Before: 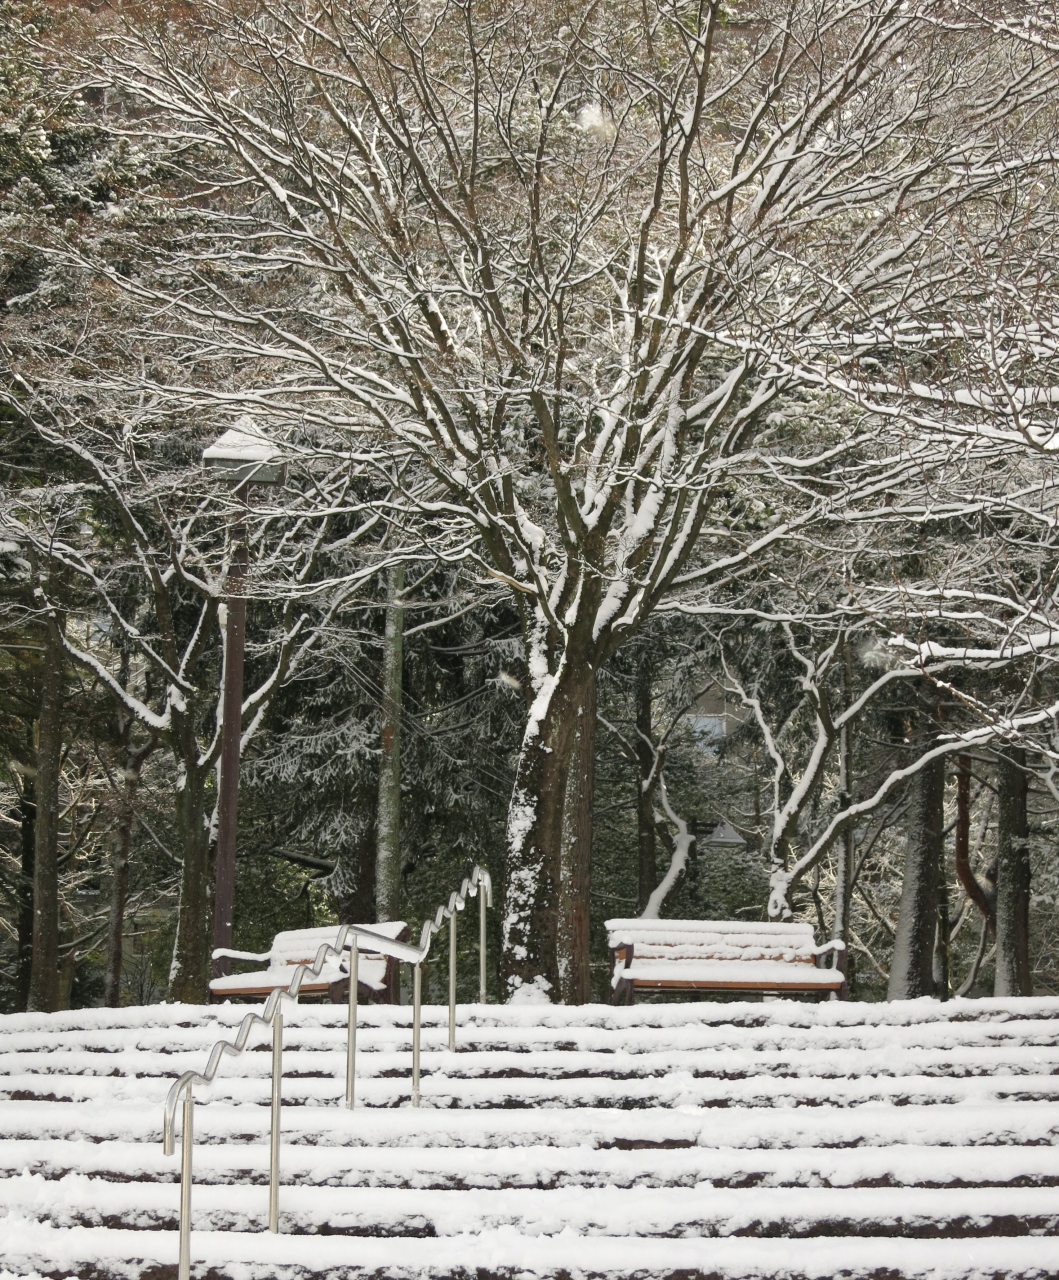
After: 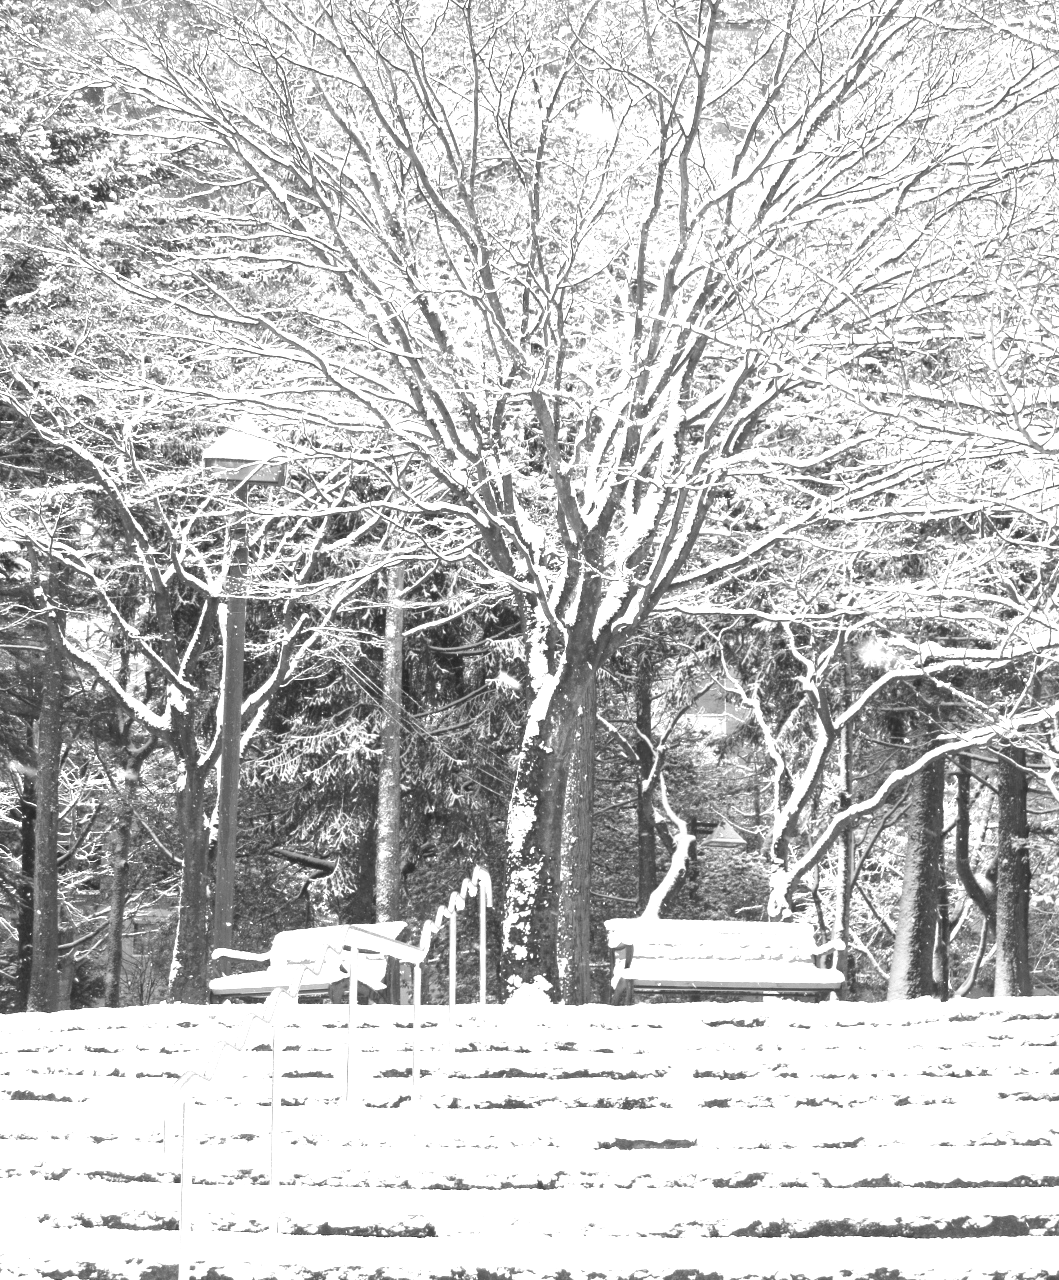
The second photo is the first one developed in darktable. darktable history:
exposure: black level correction 0, exposure 2.138 EV, compensate exposure bias true, compensate highlight preservation false
monochrome: a -74.22, b 78.2
